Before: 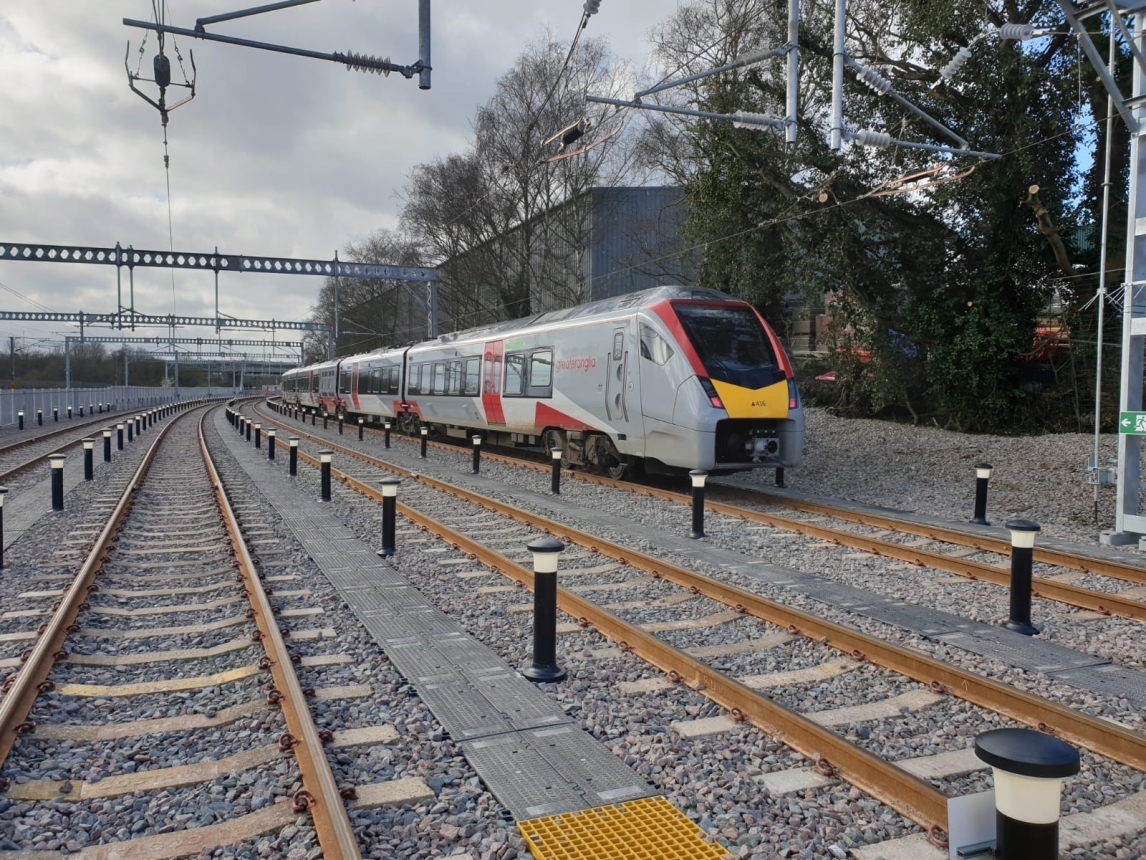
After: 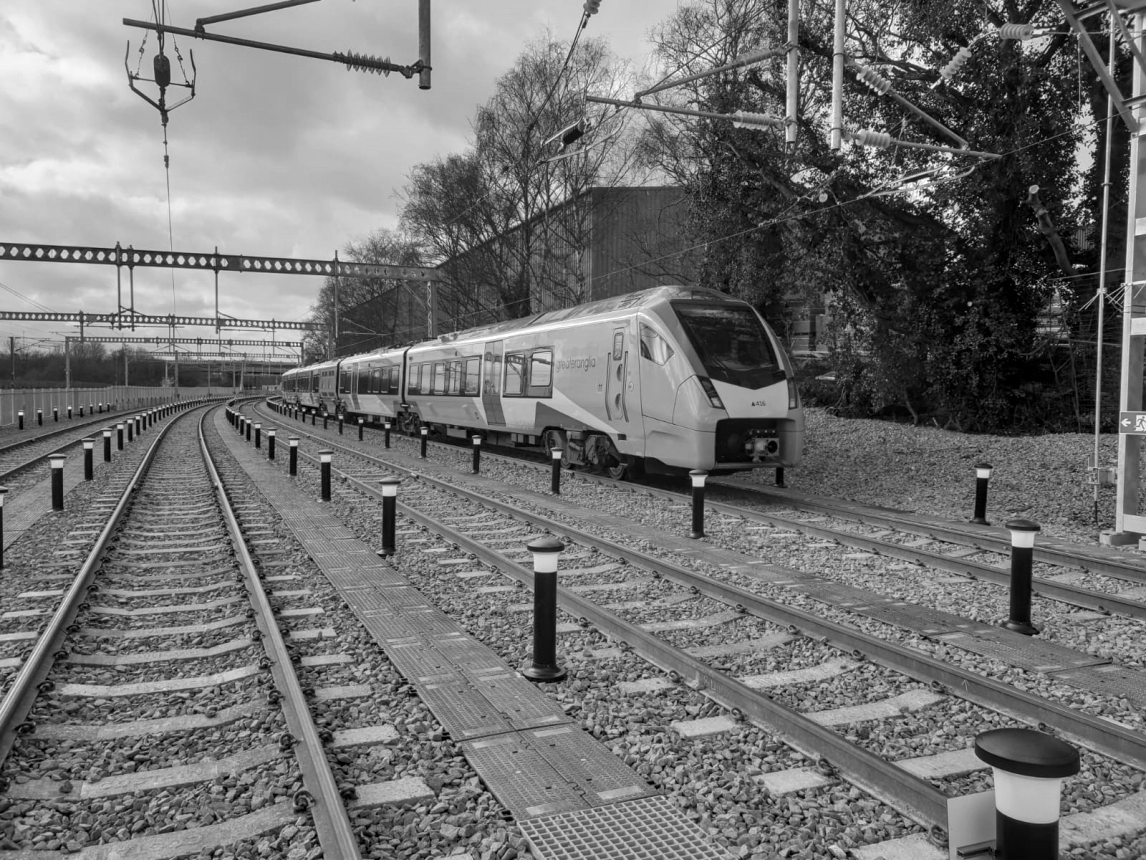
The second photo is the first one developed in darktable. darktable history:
local contrast: on, module defaults
tone equalizer: on, module defaults
monochrome: on, module defaults
